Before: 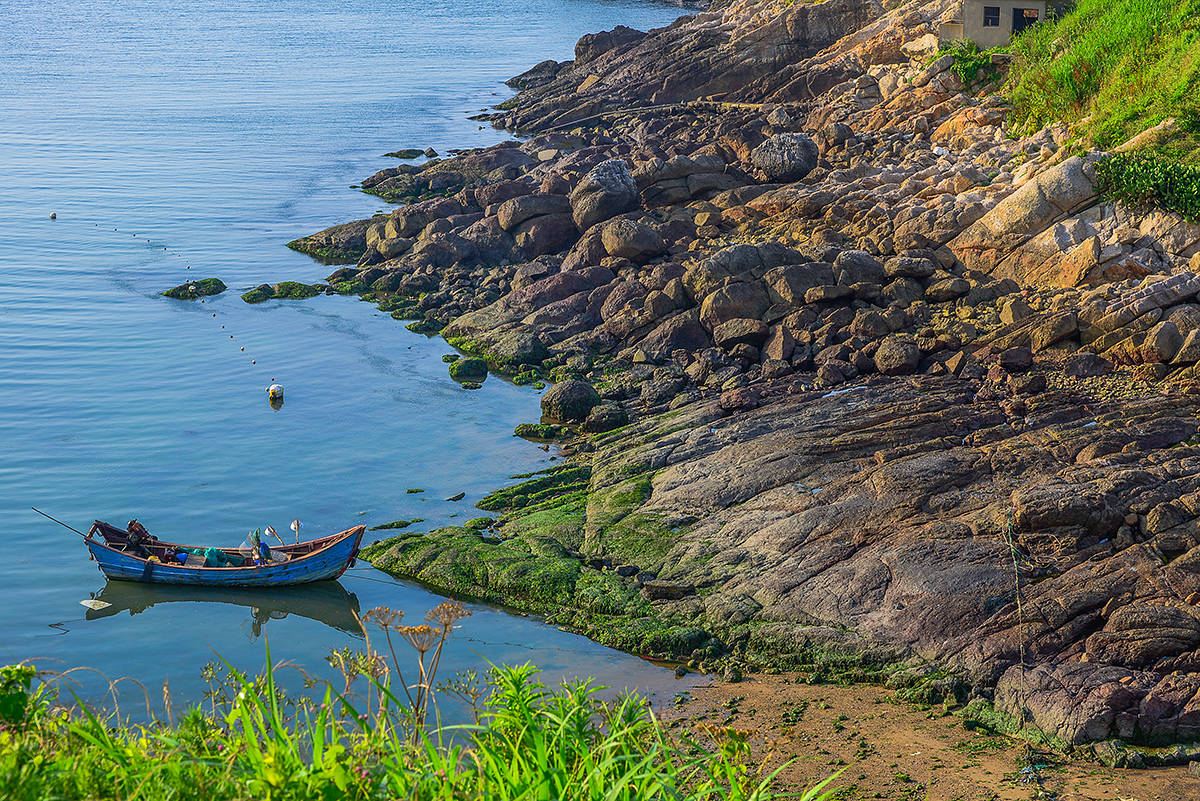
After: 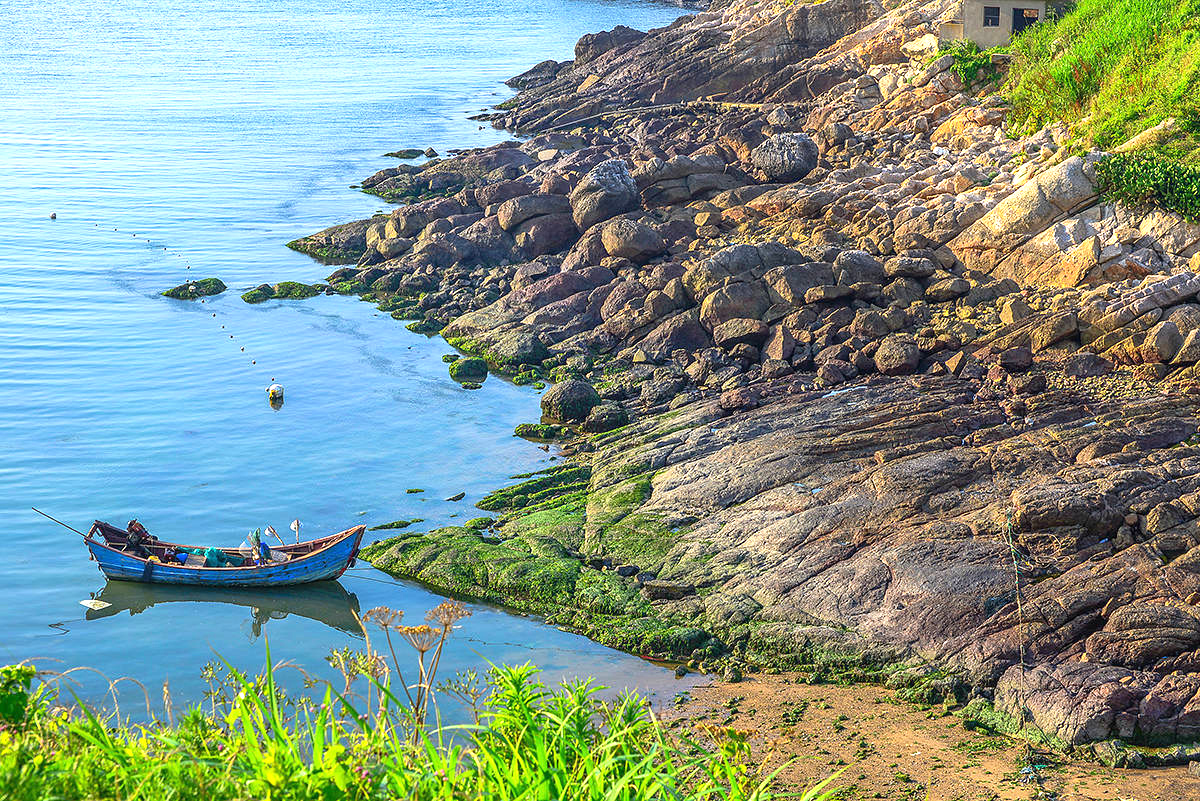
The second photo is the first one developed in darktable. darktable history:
exposure: black level correction 0, exposure 0.897 EV, compensate highlight preservation false
tone equalizer: edges refinement/feathering 500, mask exposure compensation -1.57 EV, preserve details no
